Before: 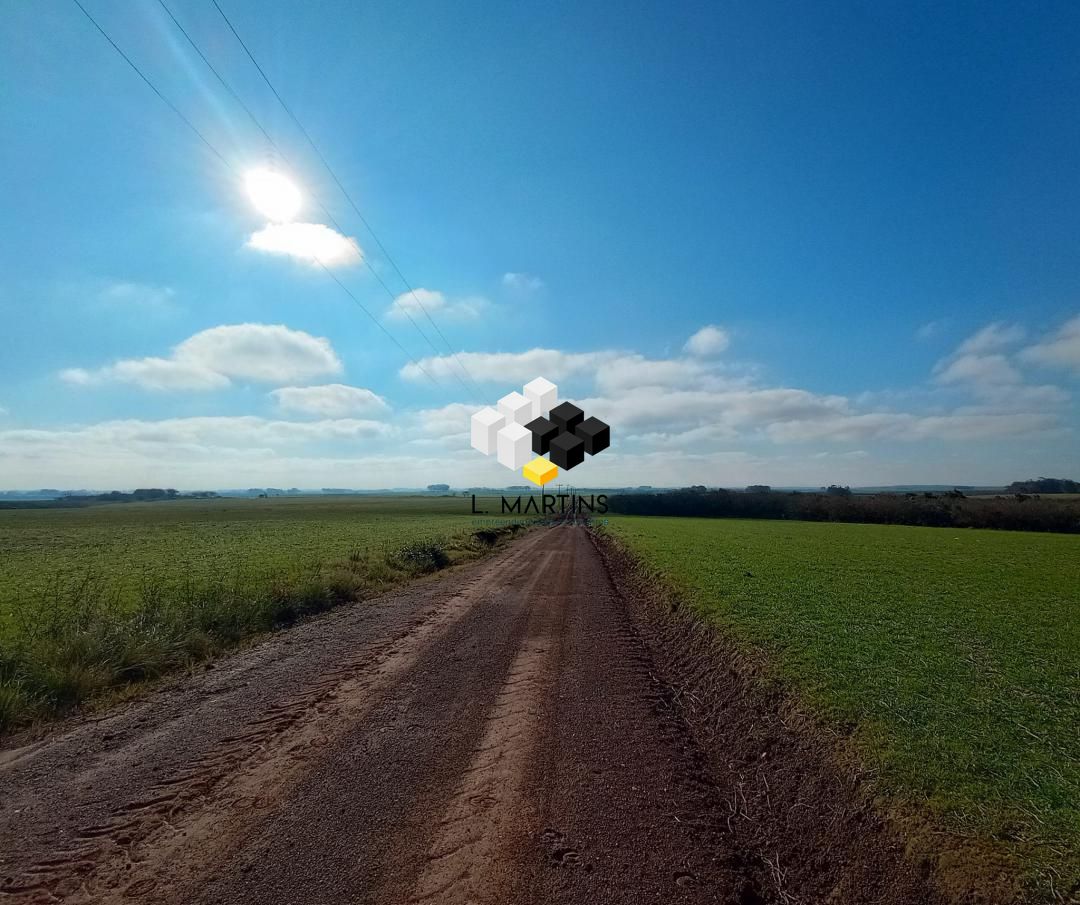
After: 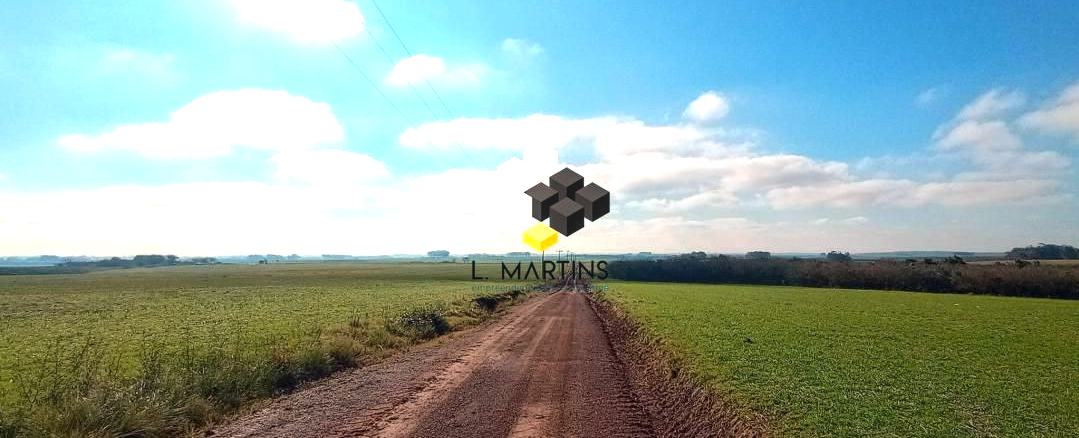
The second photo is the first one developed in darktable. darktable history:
exposure: exposure 1 EV, compensate highlight preservation false
crop and rotate: top 26.056%, bottom 25.543%
sharpen: radius 2.883, amount 0.868, threshold 47.523
white balance: red 1.127, blue 0.943
local contrast: detail 110%
